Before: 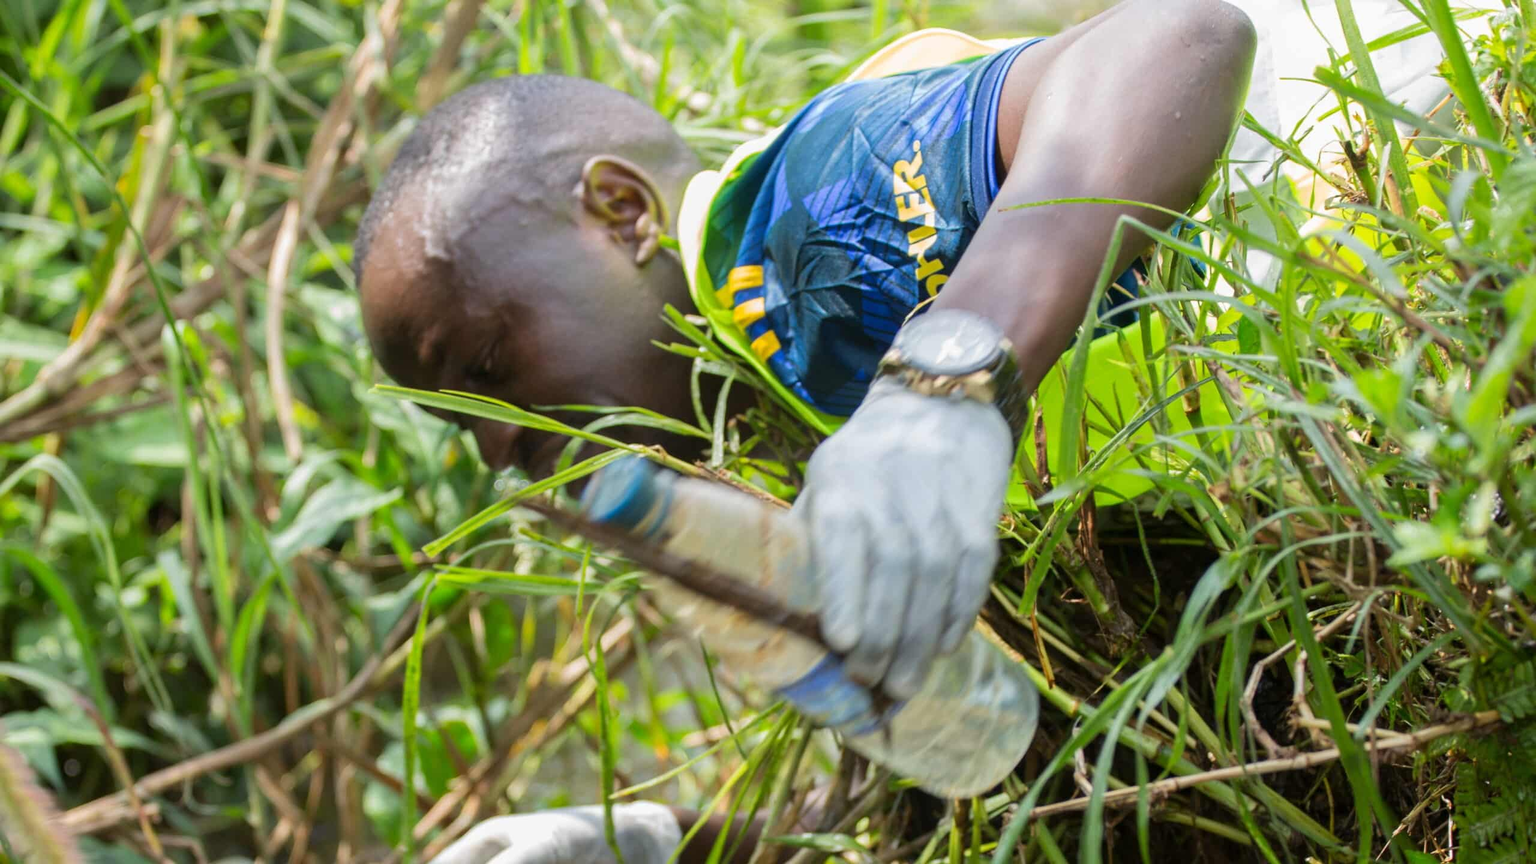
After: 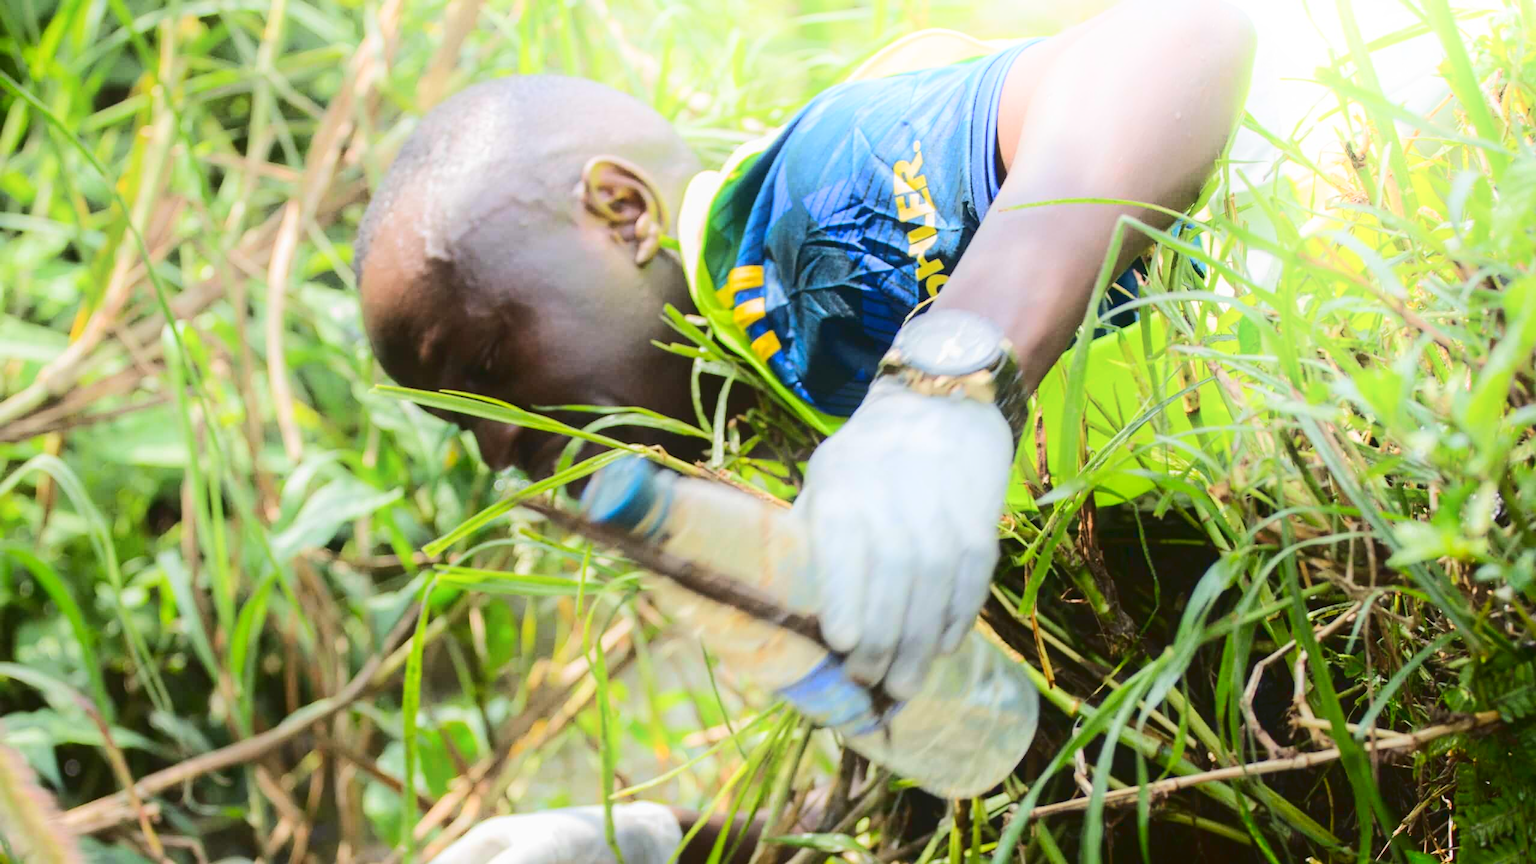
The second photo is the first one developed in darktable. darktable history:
shadows and highlights: shadows -54.32, highlights 86.4, soften with gaussian
tone curve: curves: ch0 [(0, 0) (0.003, 0.076) (0.011, 0.081) (0.025, 0.084) (0.044, 0.092) (0.069, 0.1) (0.1, 0.117) (0.136, 0.144) (0.177, 0.186) (0.224, 0.237) (0.277, 0.306) (0.335, 0.39) (0.399, 0.494) (0.468, 0.574) (0.543, 0.666) (0.623, 0.722) (0.709, 0.79) (0.801, 0.855) (0.898, 0.926) (1, 1)], color space Lab, linked channels, preserve colors none
